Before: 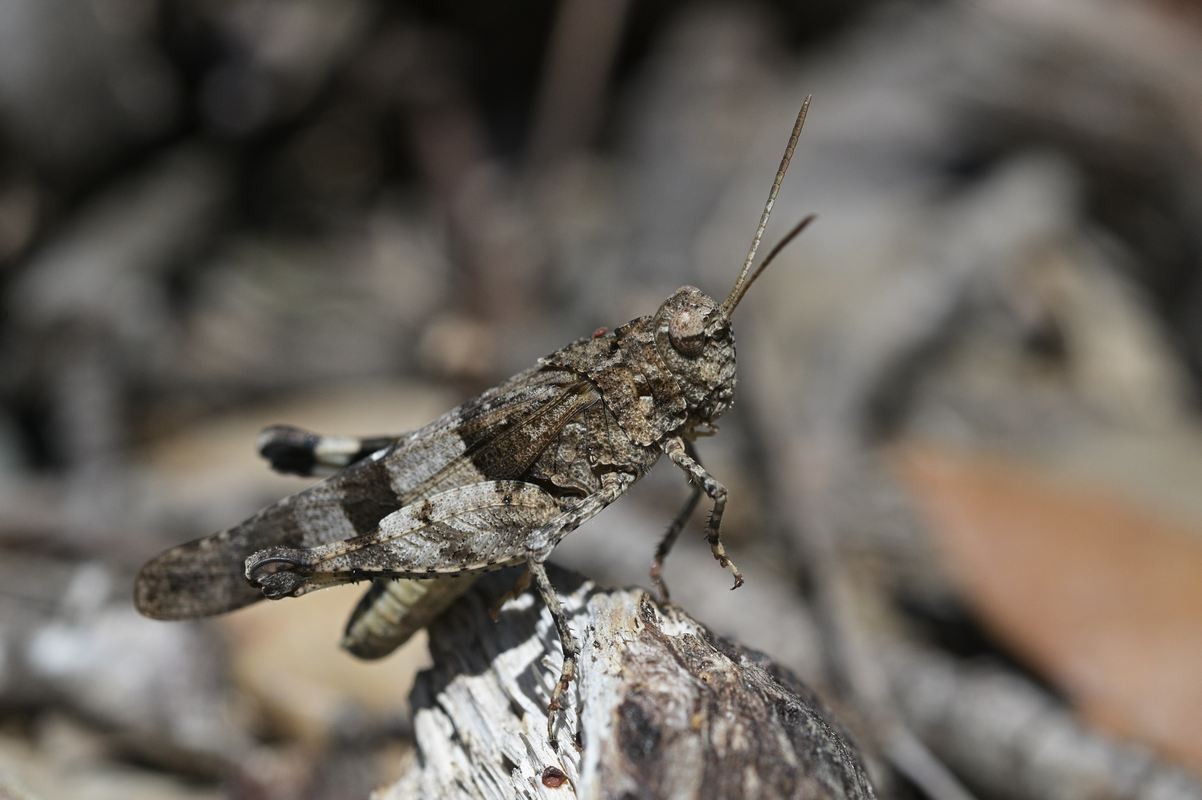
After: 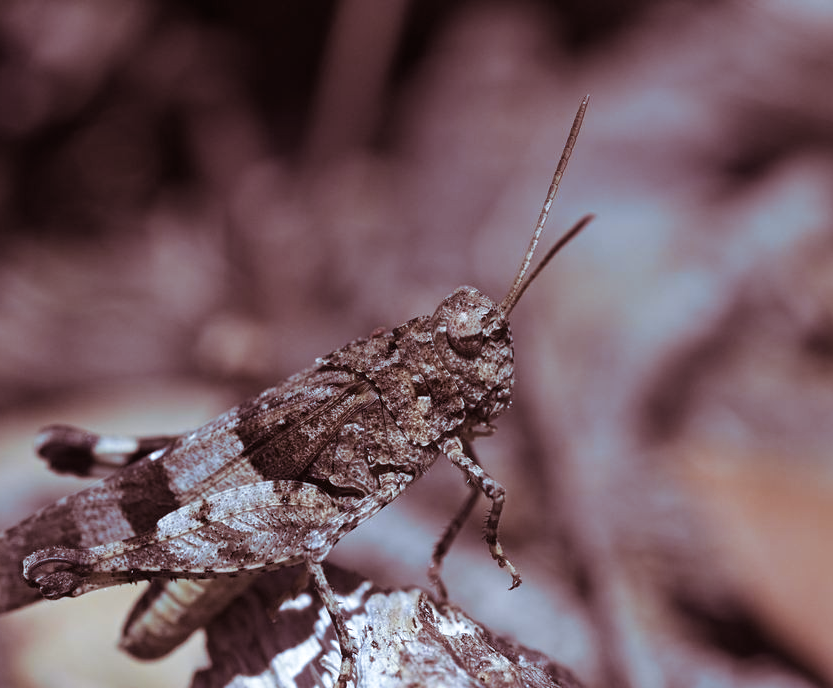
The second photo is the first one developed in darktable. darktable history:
split-toning: on, module defaults
crop: left 18.479%, right 12.2%, bottom 13.971%
white balance: red 0.948, green 1.02, blue 1.176
